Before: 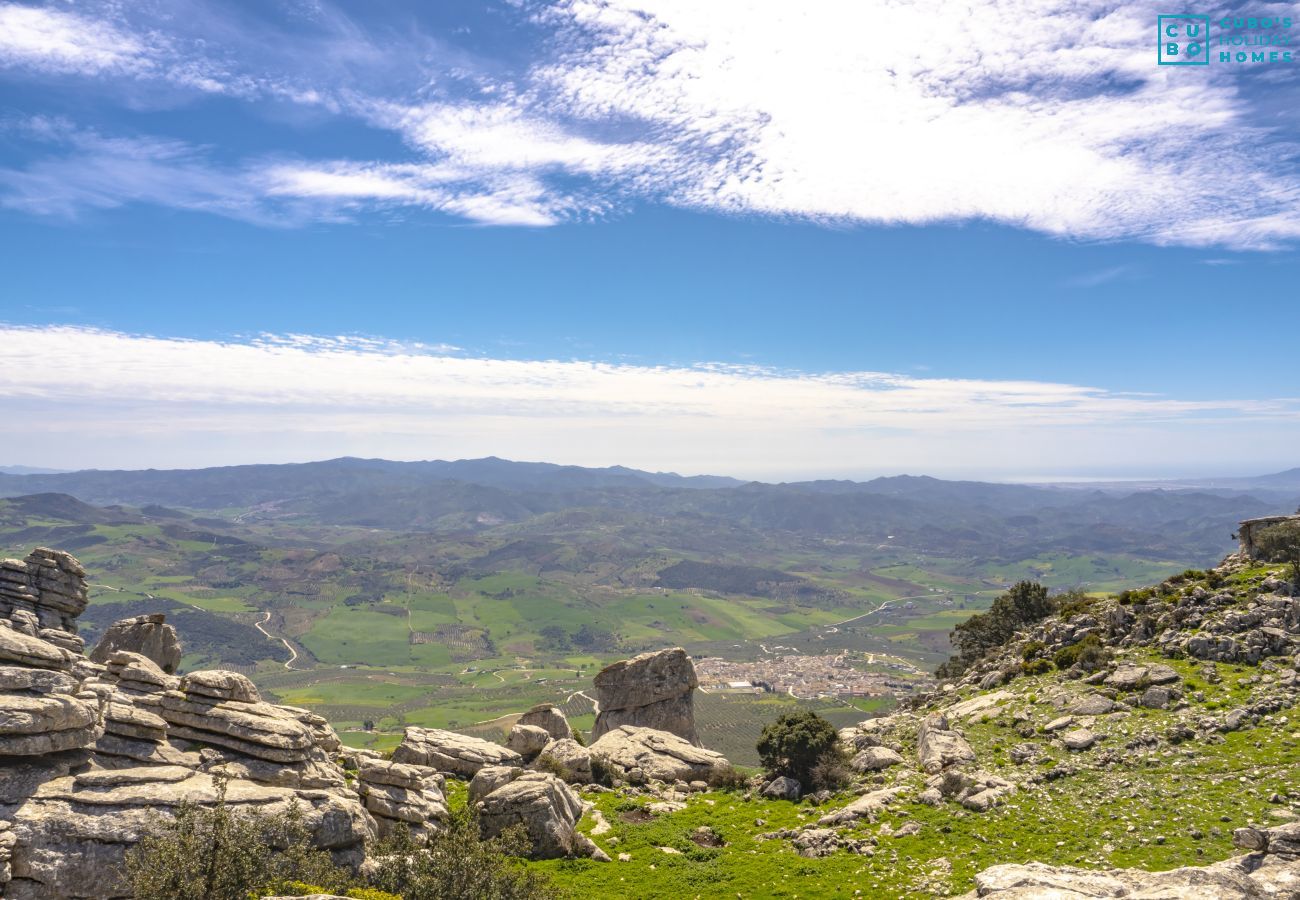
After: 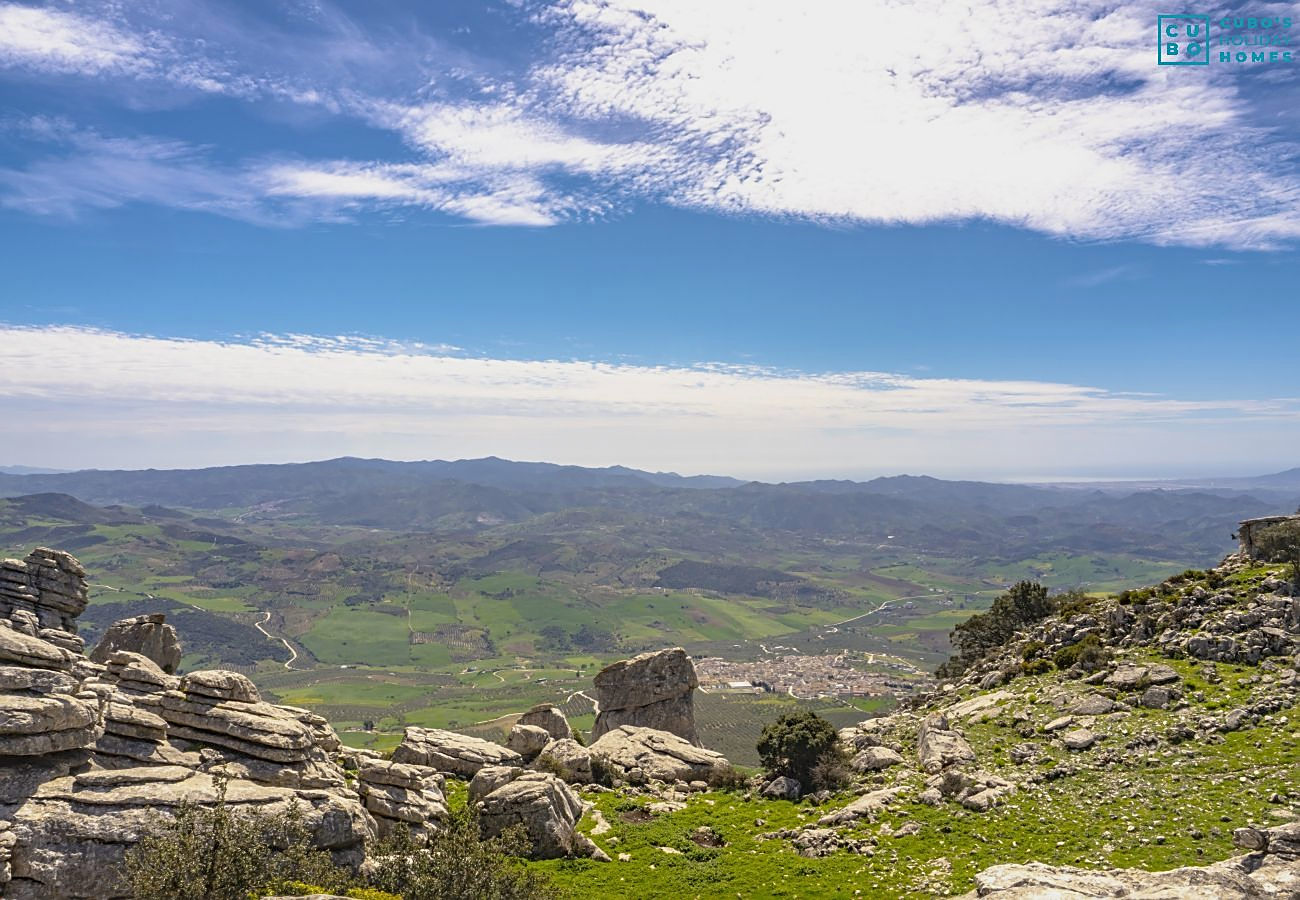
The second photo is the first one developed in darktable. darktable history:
exposure: exposure -0.242 EV, compensate highlight preservation false
sharpen: on, module defaults
